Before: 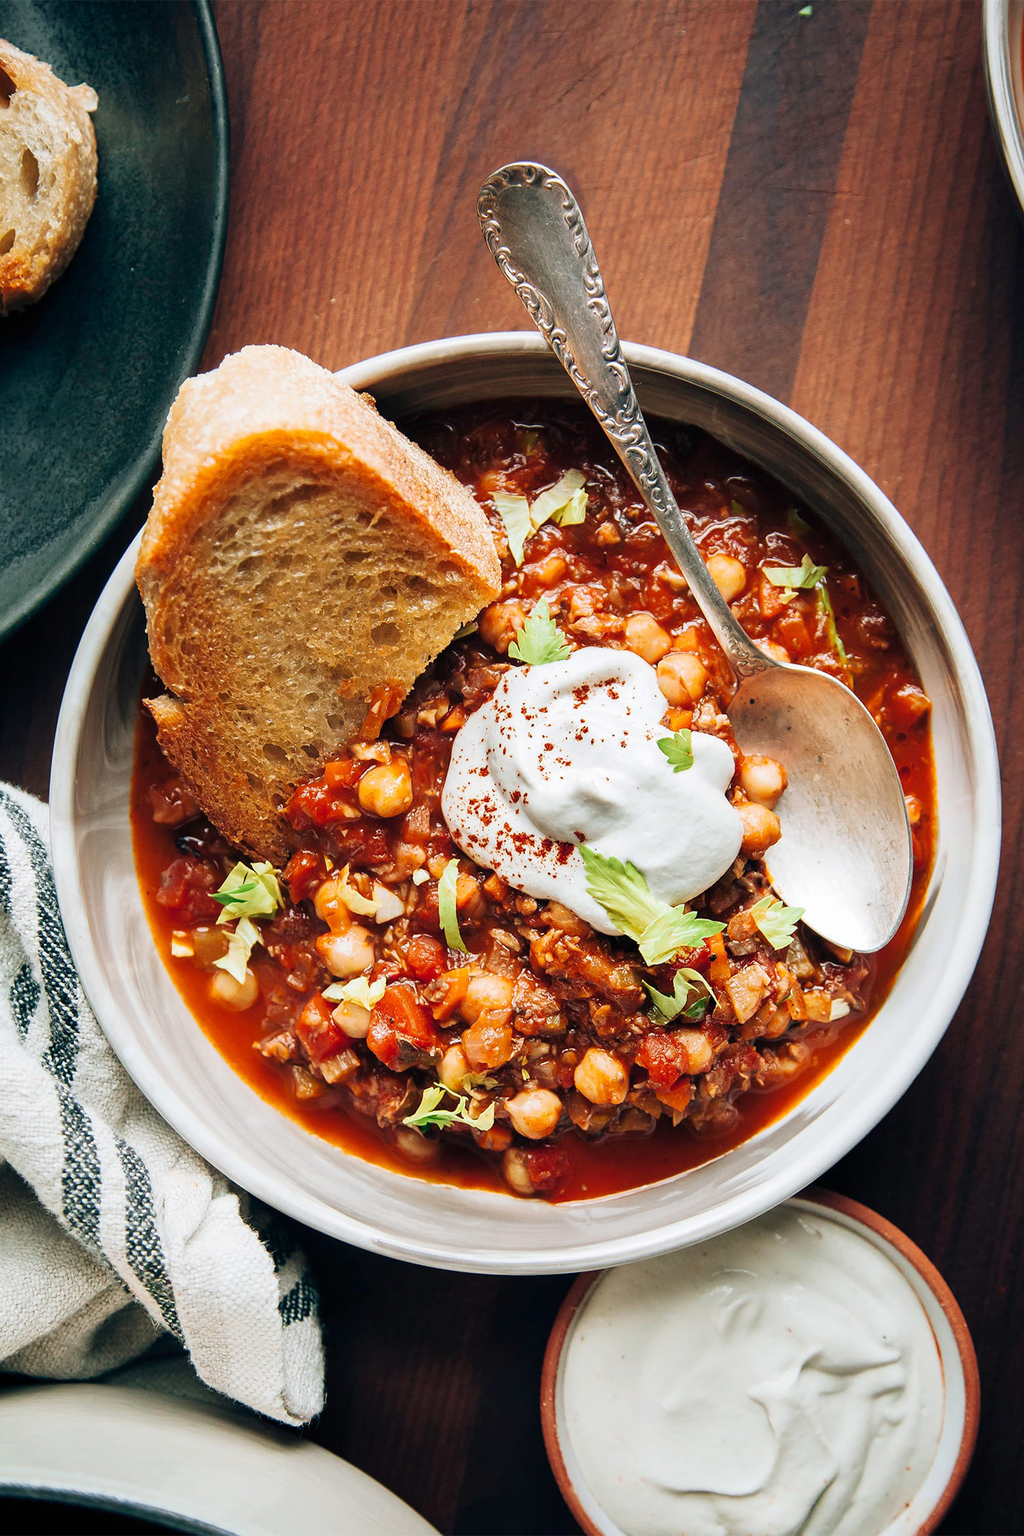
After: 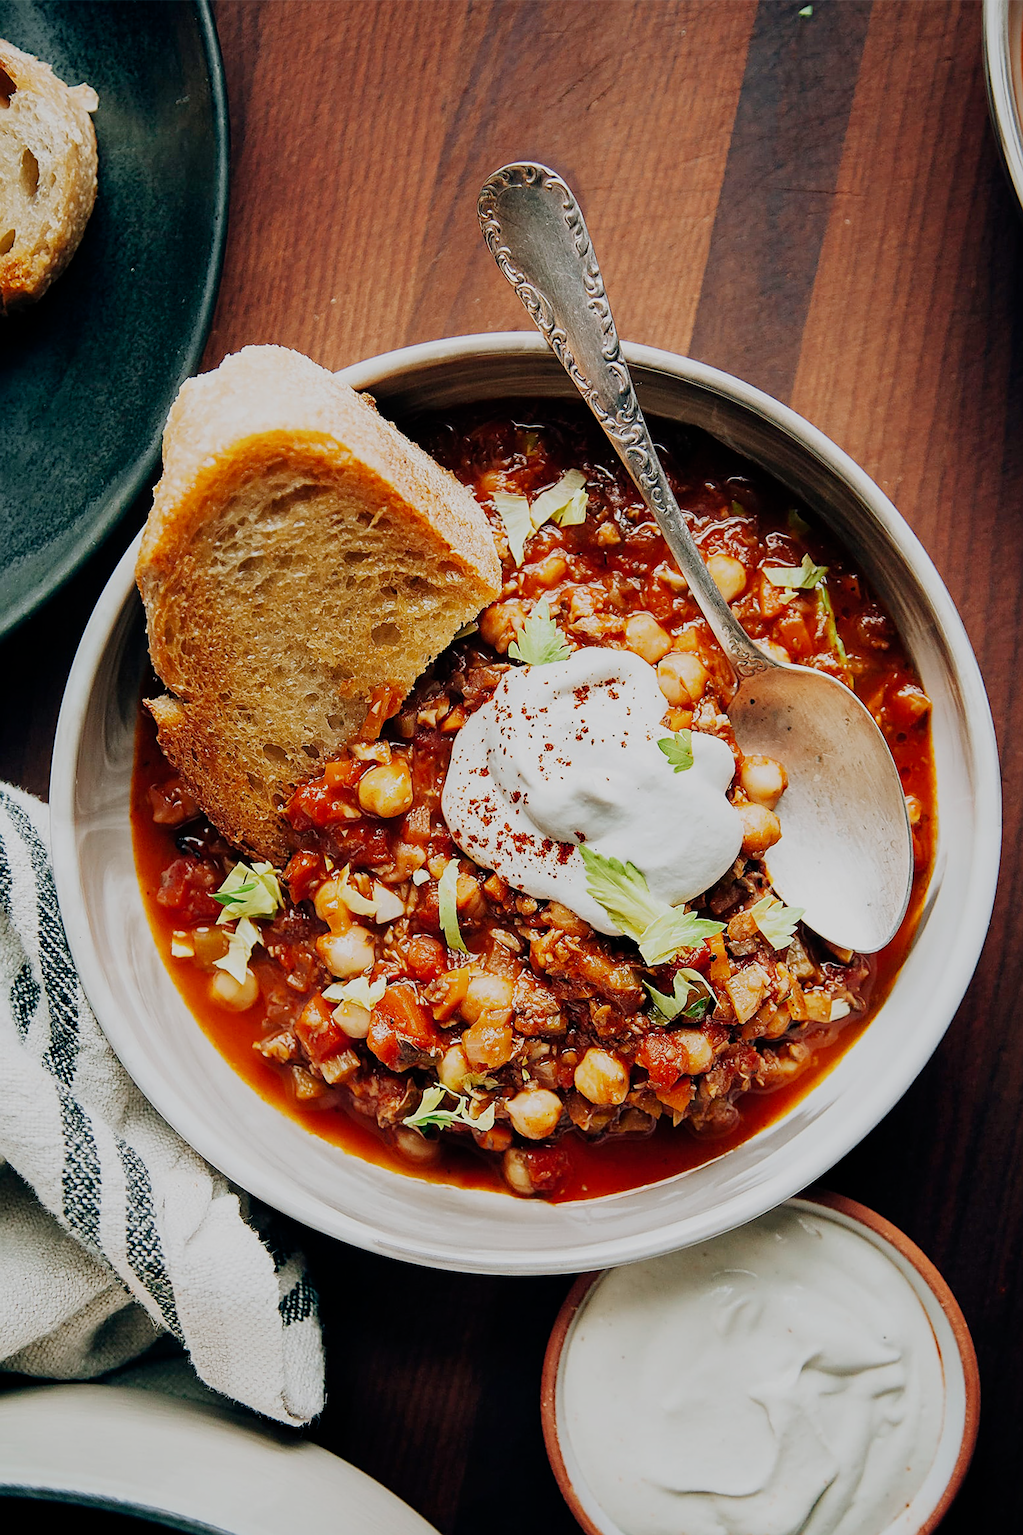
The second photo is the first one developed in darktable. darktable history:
filmic rgb: black relative exposure -16 EV, white relative exposure 6.94 EV, hardness 4.68, preserve chrominance no, color science v5 (2021), iterations of high-quality reconstruction 0
sharpen: on, module defaults
